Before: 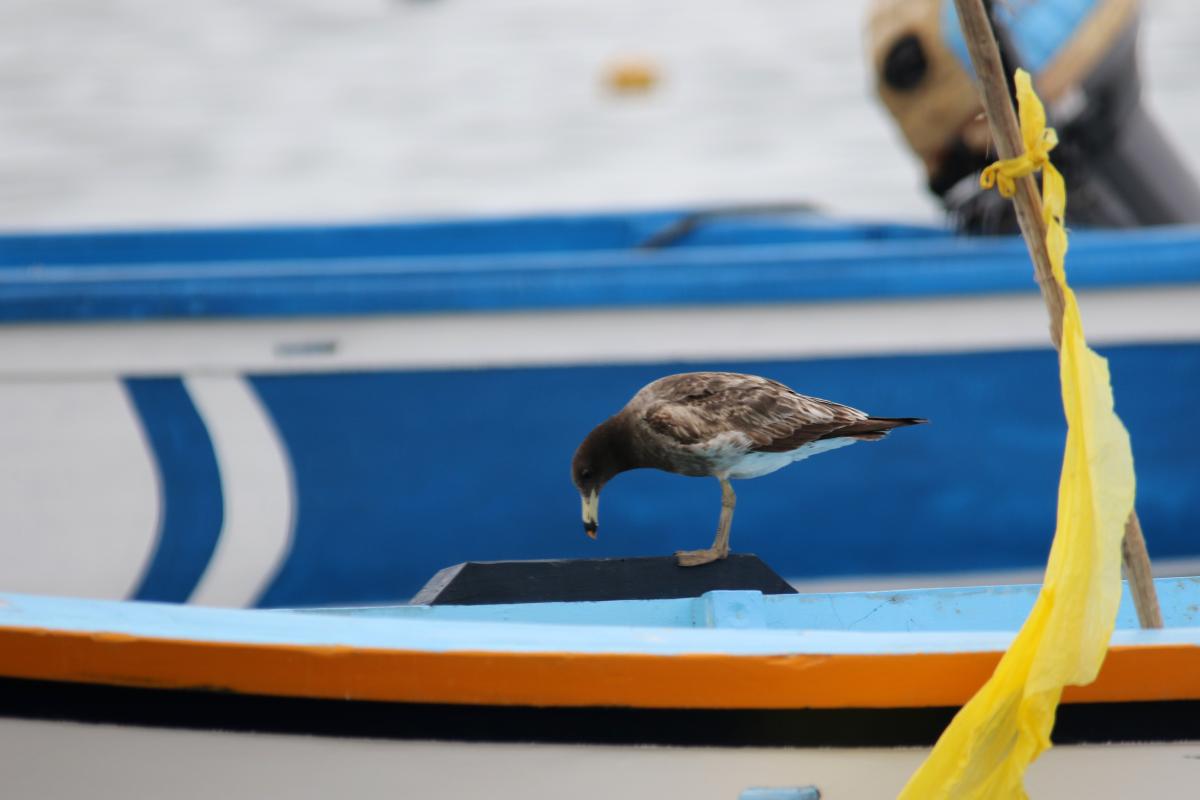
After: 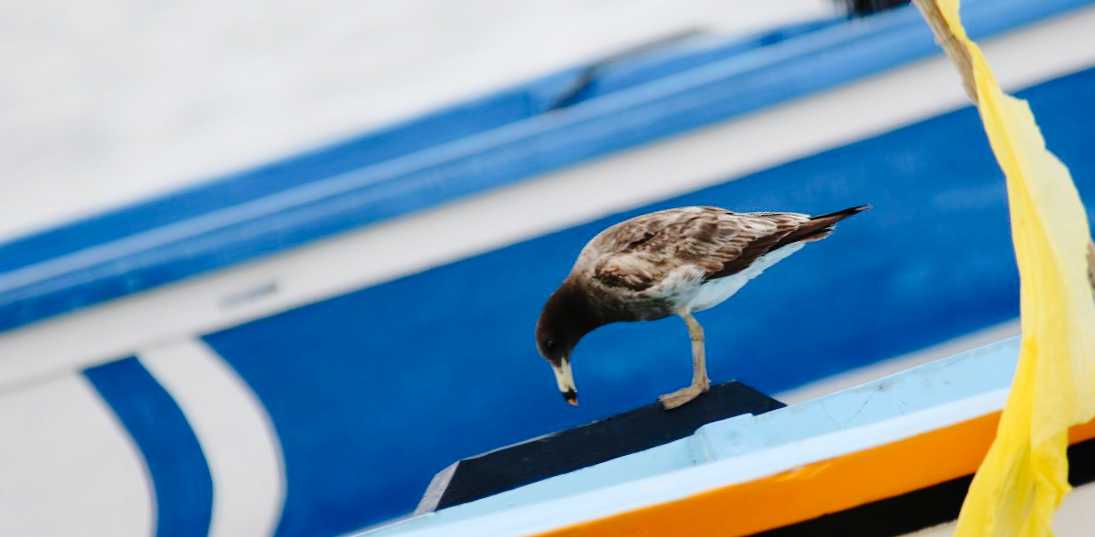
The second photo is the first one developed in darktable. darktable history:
rotate and perspective: rotation -14.8°, crop left 0.1, crop right 0.903, crop top 0.25, crop bottom 0.748
tone curve: curves: ch0 [(0, 0) (0.003, 0.002) (0.011, 0.007) (0.025, 0.014) (0.044, 0.023) (0.069, 0.033) (0.1, 0.052) (0.136, 0.081) (0.177, 0.134) (0.224, 0.205) (0.277, 0.296) (0.335, 0.401) (0.399, 0.501) (0.468, 0.589) (0.543, 0.658) (0.623, 0.738) (0.709, 0.804) (0.801, 0.871) (0.898, 0.93) (1, 1)], preserve colors none
